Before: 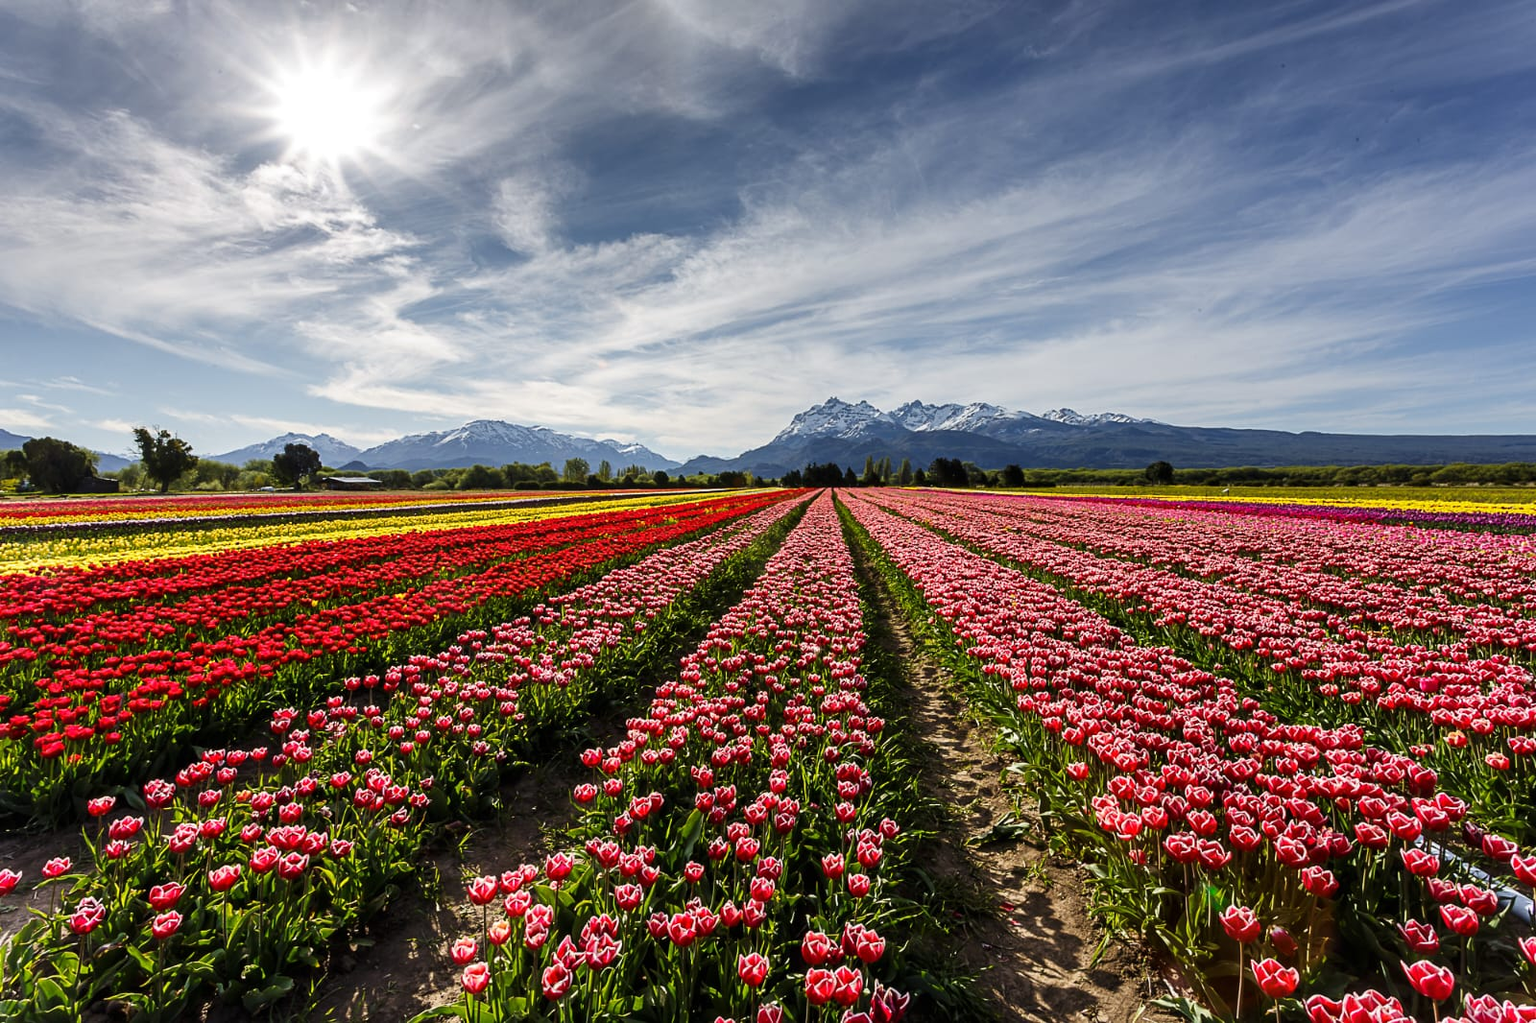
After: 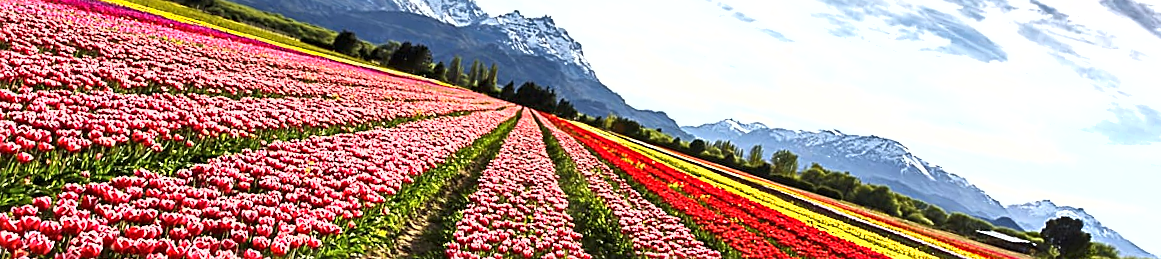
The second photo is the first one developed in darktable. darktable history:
exposure: exposure 1.089 EV, compensate highlight preservation false
shadows and highlights: low approximation 0.01, soften with gaussian
crop and rotate: angle 16.12°, top 30.835%, bottom 35.653%
sharpen: on, module defaults
